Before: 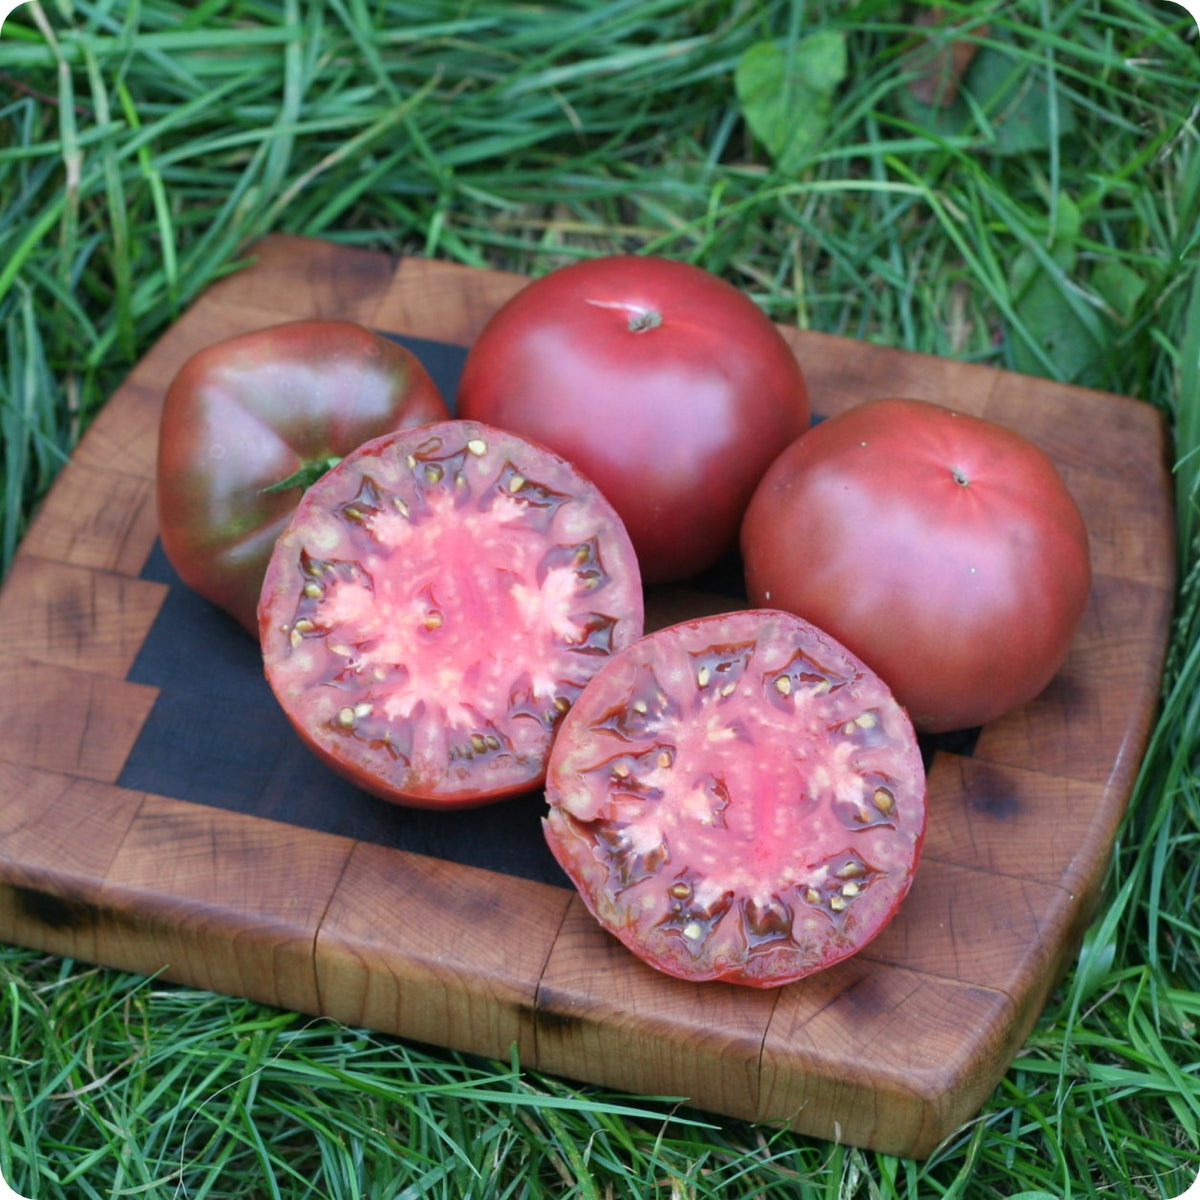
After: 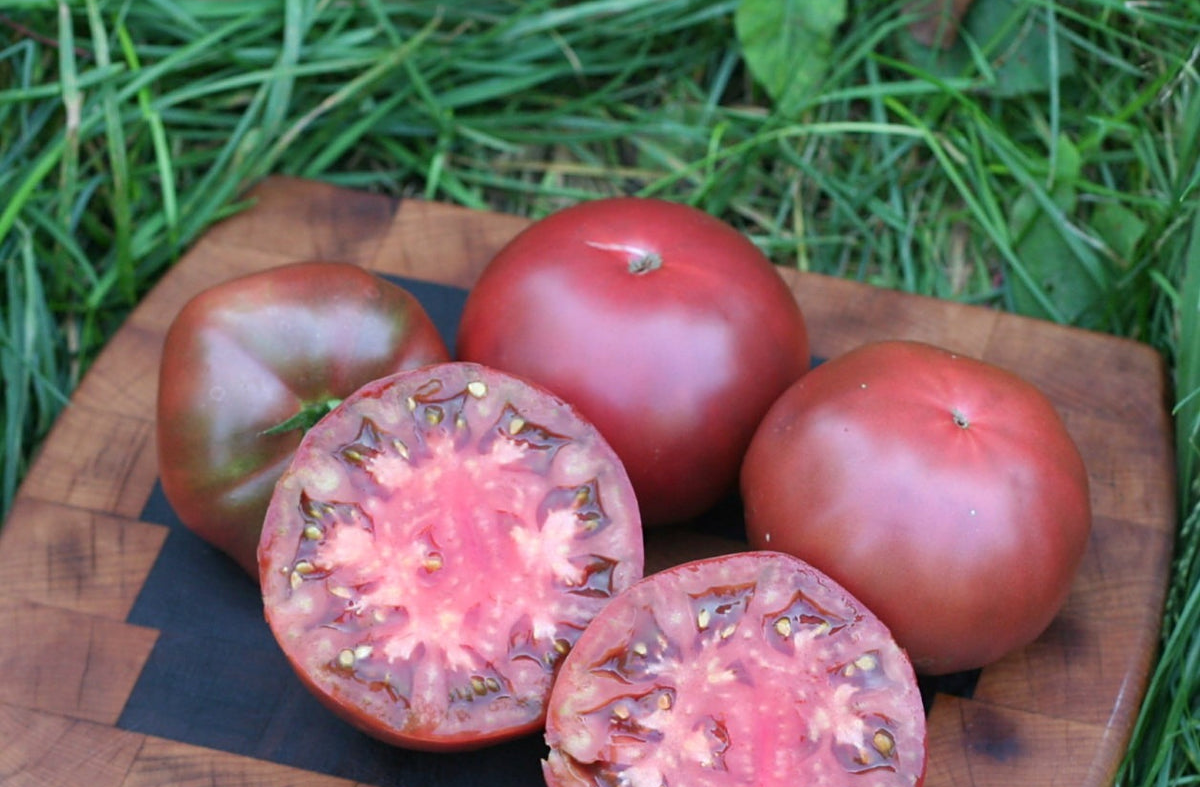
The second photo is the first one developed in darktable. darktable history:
sharpen: amount 0.2
crop and rotate: top 4.848%, bottom 29.503%
